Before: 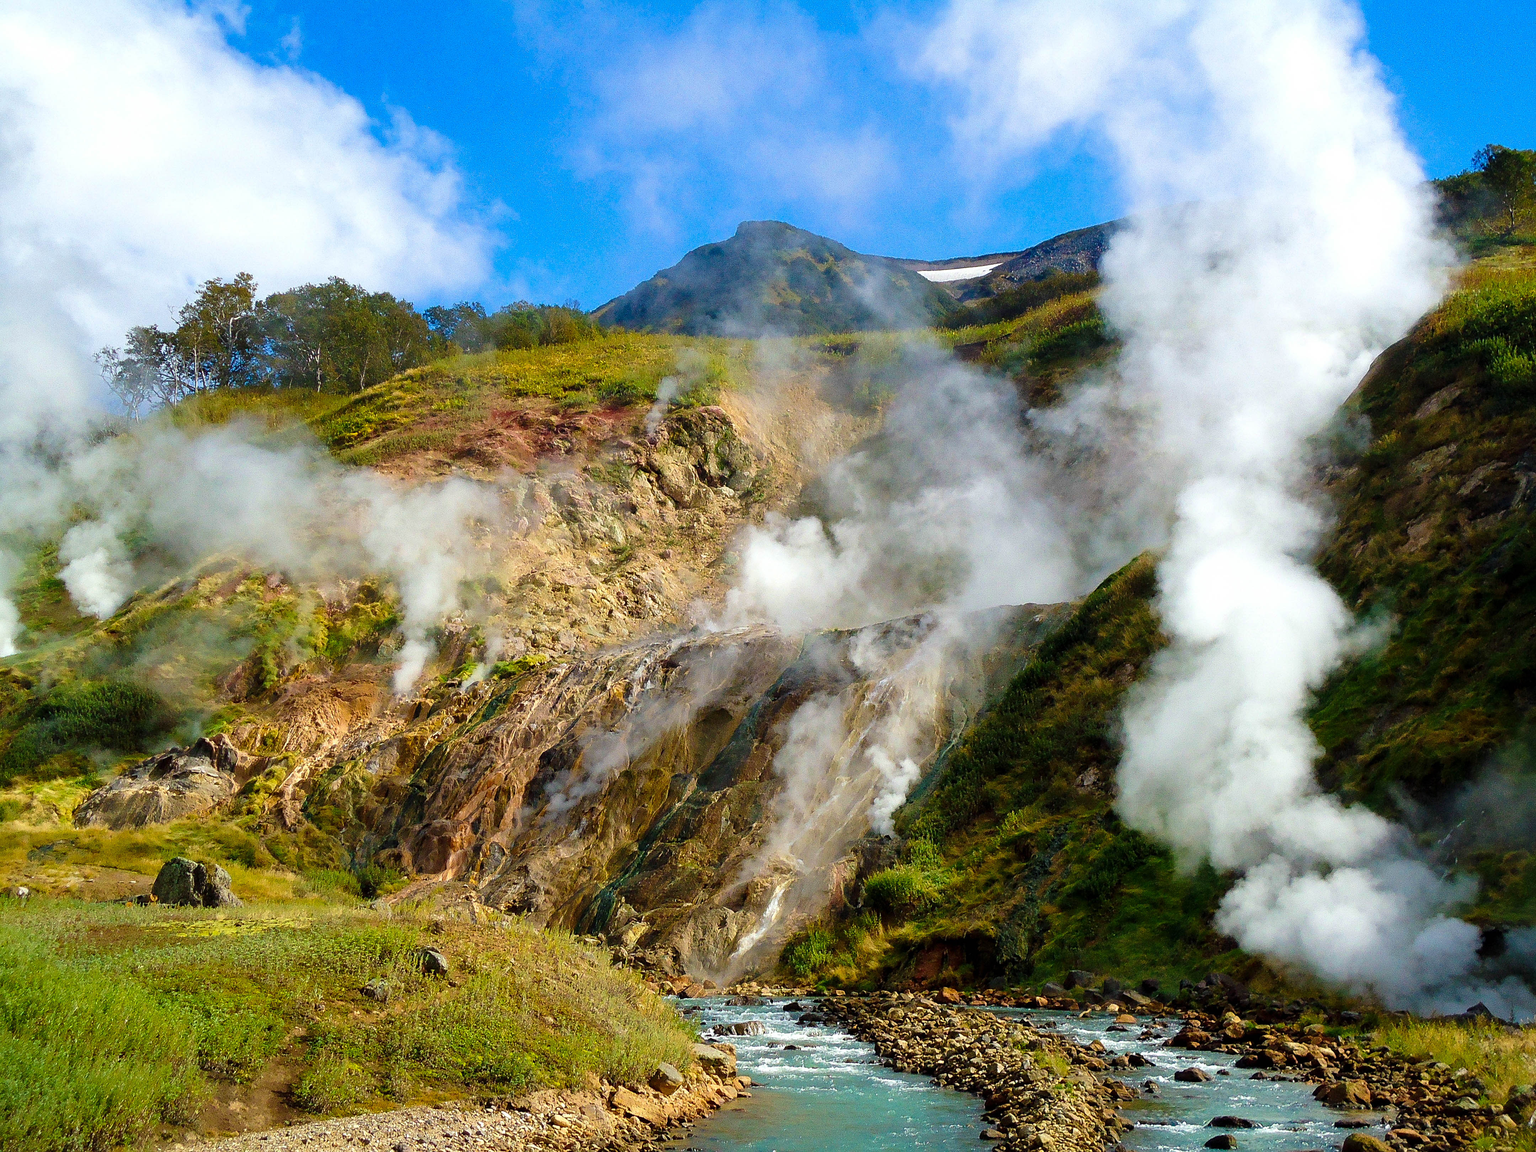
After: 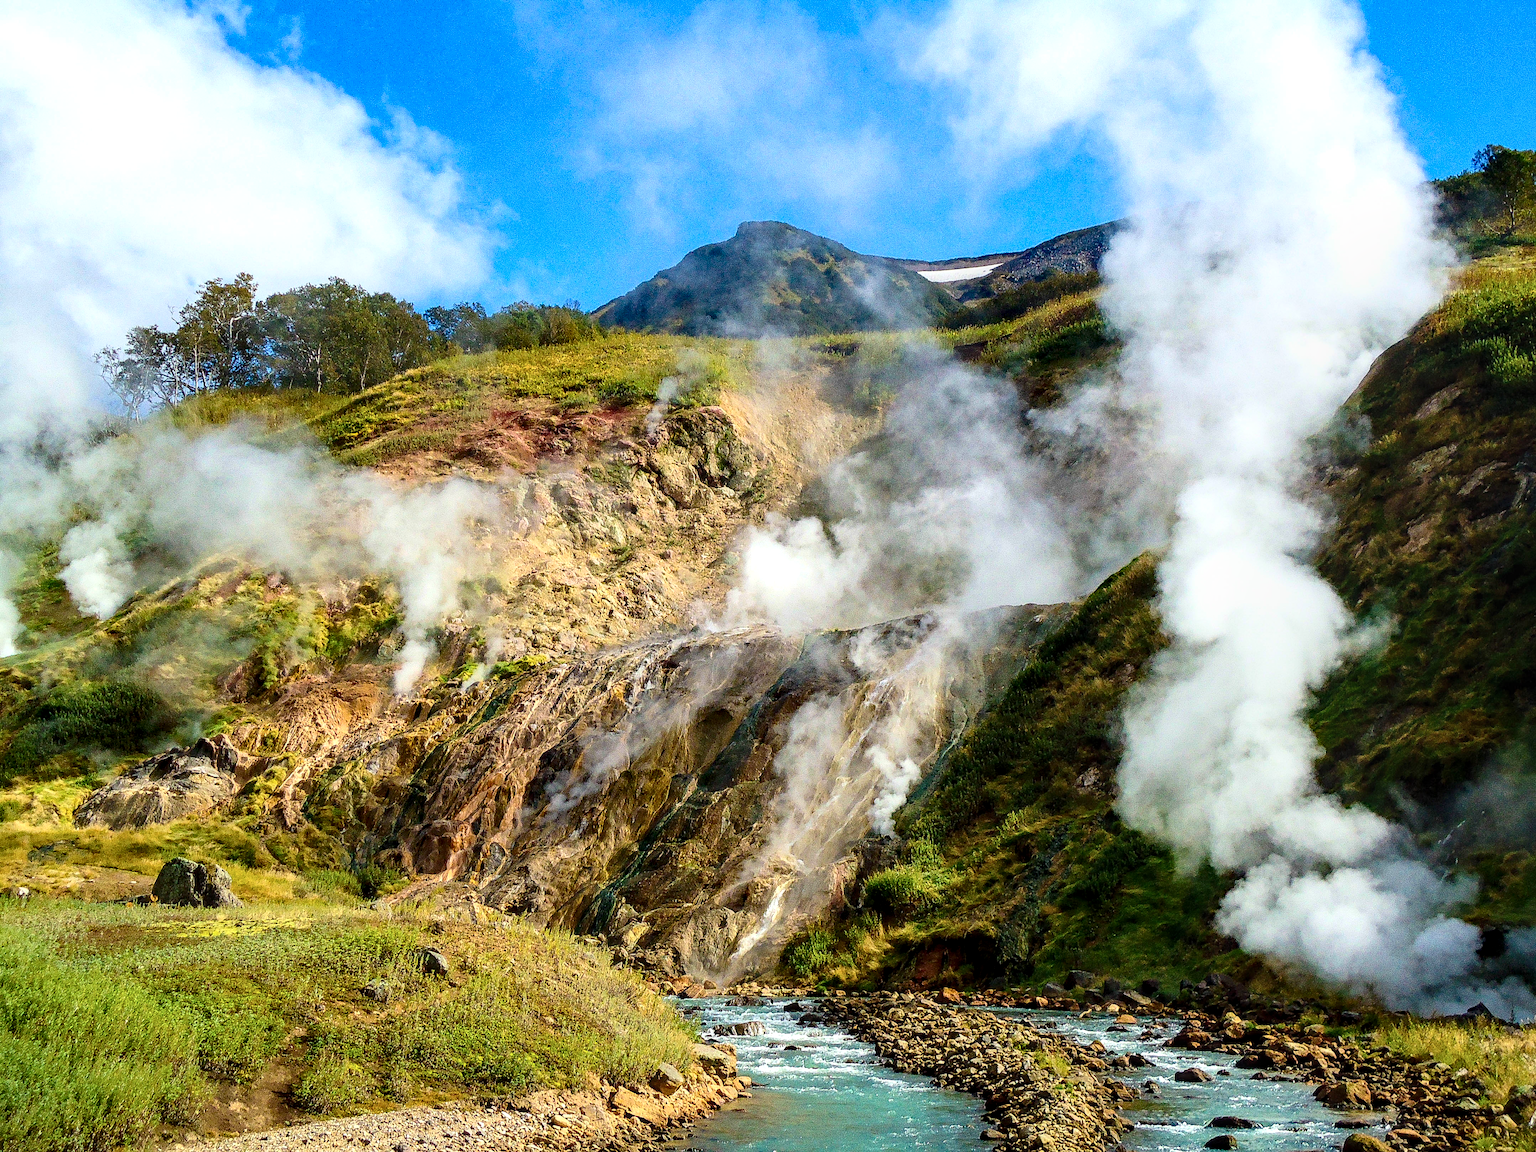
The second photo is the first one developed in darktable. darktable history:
local contrast: detail 130%
contrast brightness saturation: contrast 0.239, brightness 0.089
haze removal: strength 0.28, distance 0.254, compatibility mode true, adaptive false
